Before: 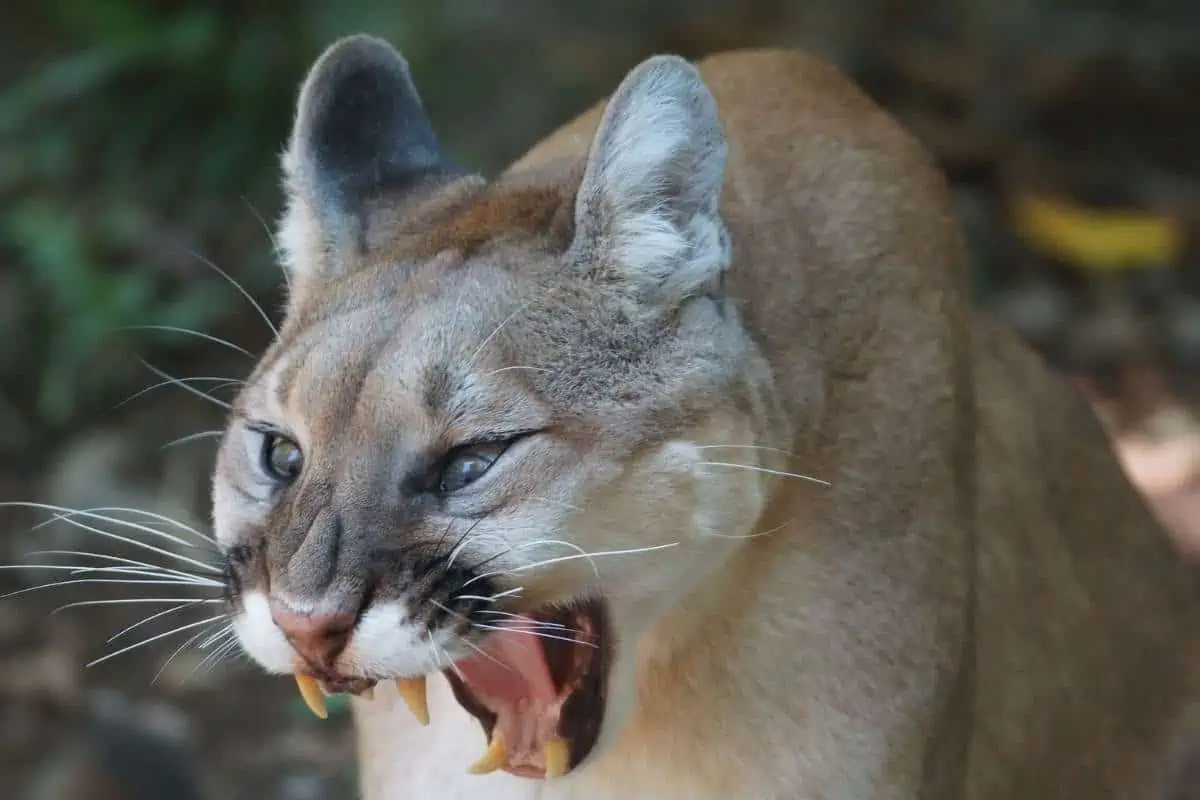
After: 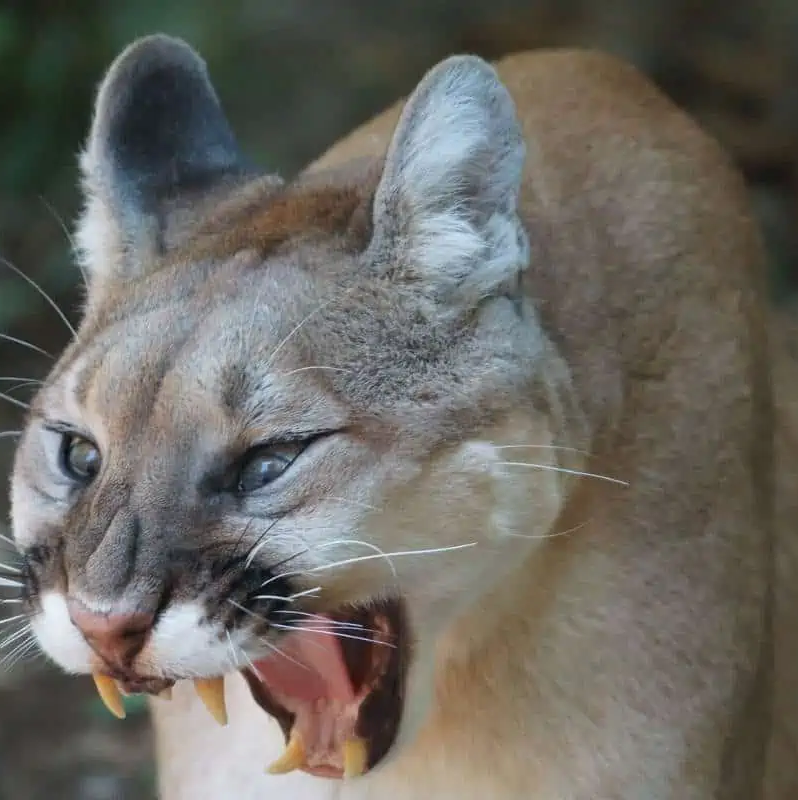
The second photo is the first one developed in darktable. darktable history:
crop: left 16.899%, right 16.556%
